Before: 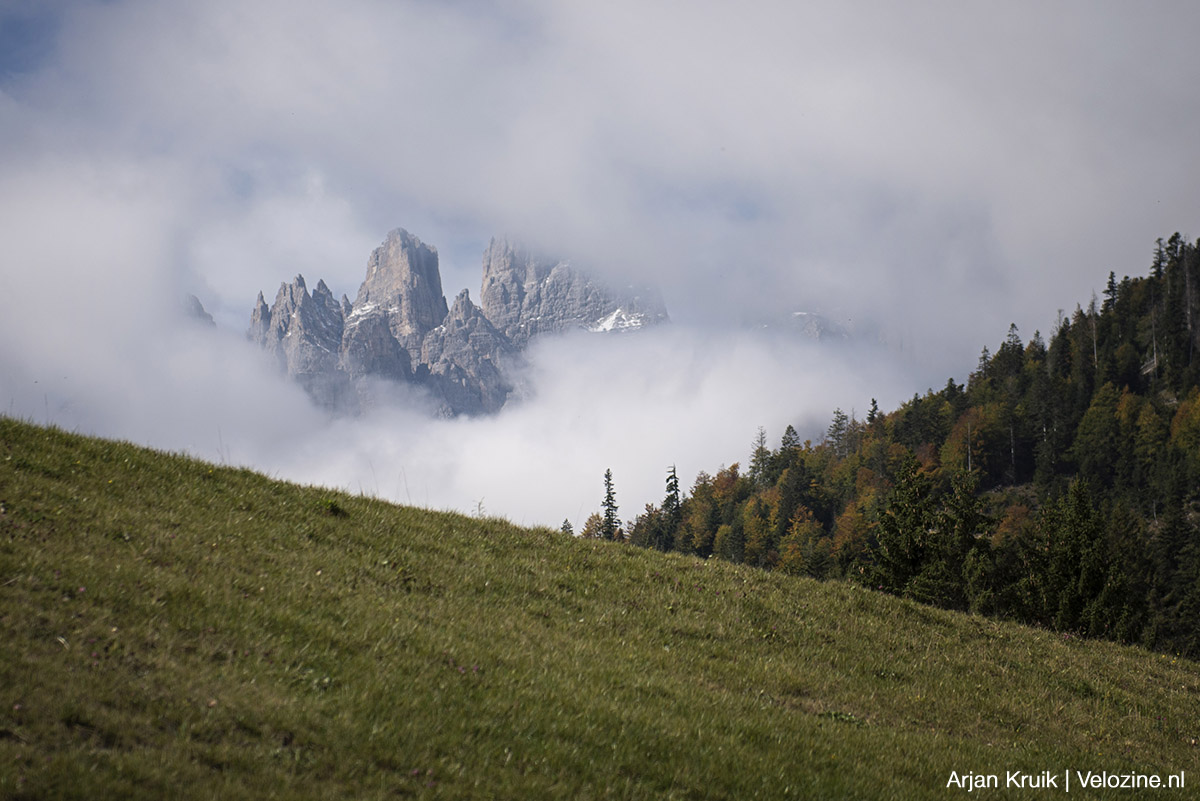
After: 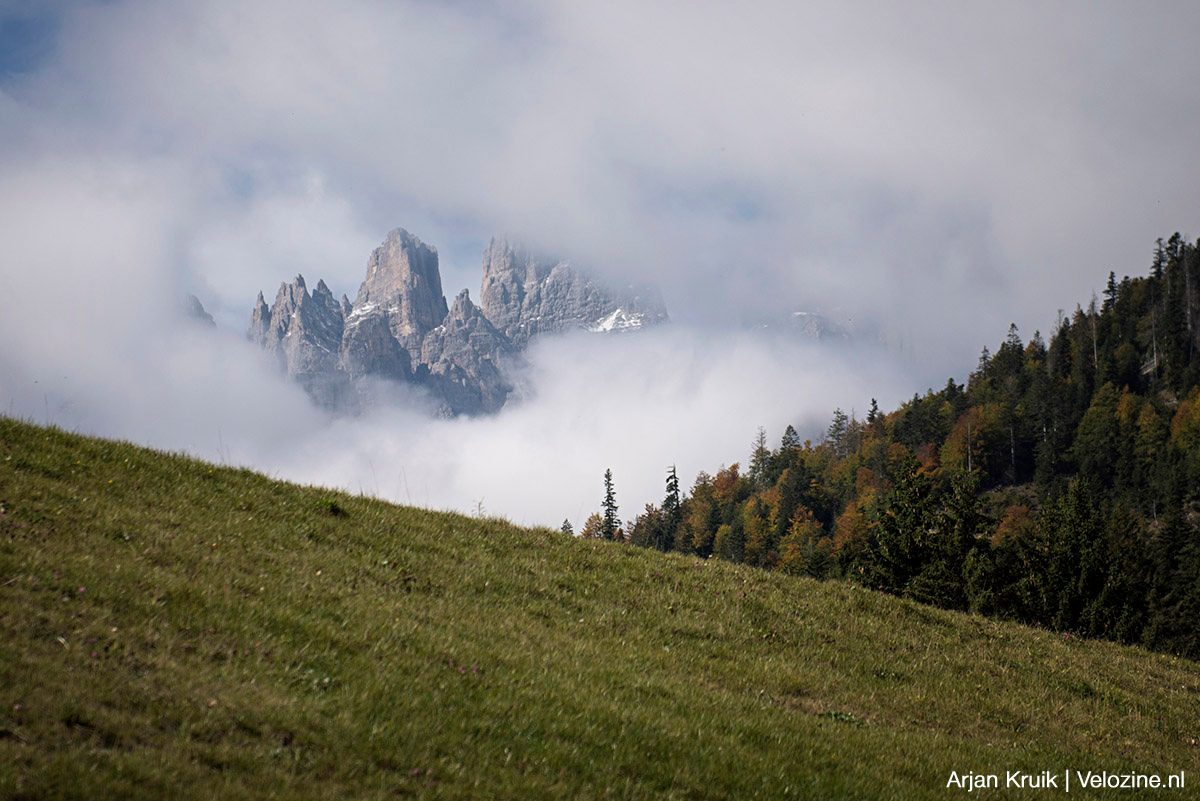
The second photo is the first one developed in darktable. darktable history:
local contrast: mode bilateral grid, contrast 100, coarseness 100, detail 108%, midtone range 0.2
